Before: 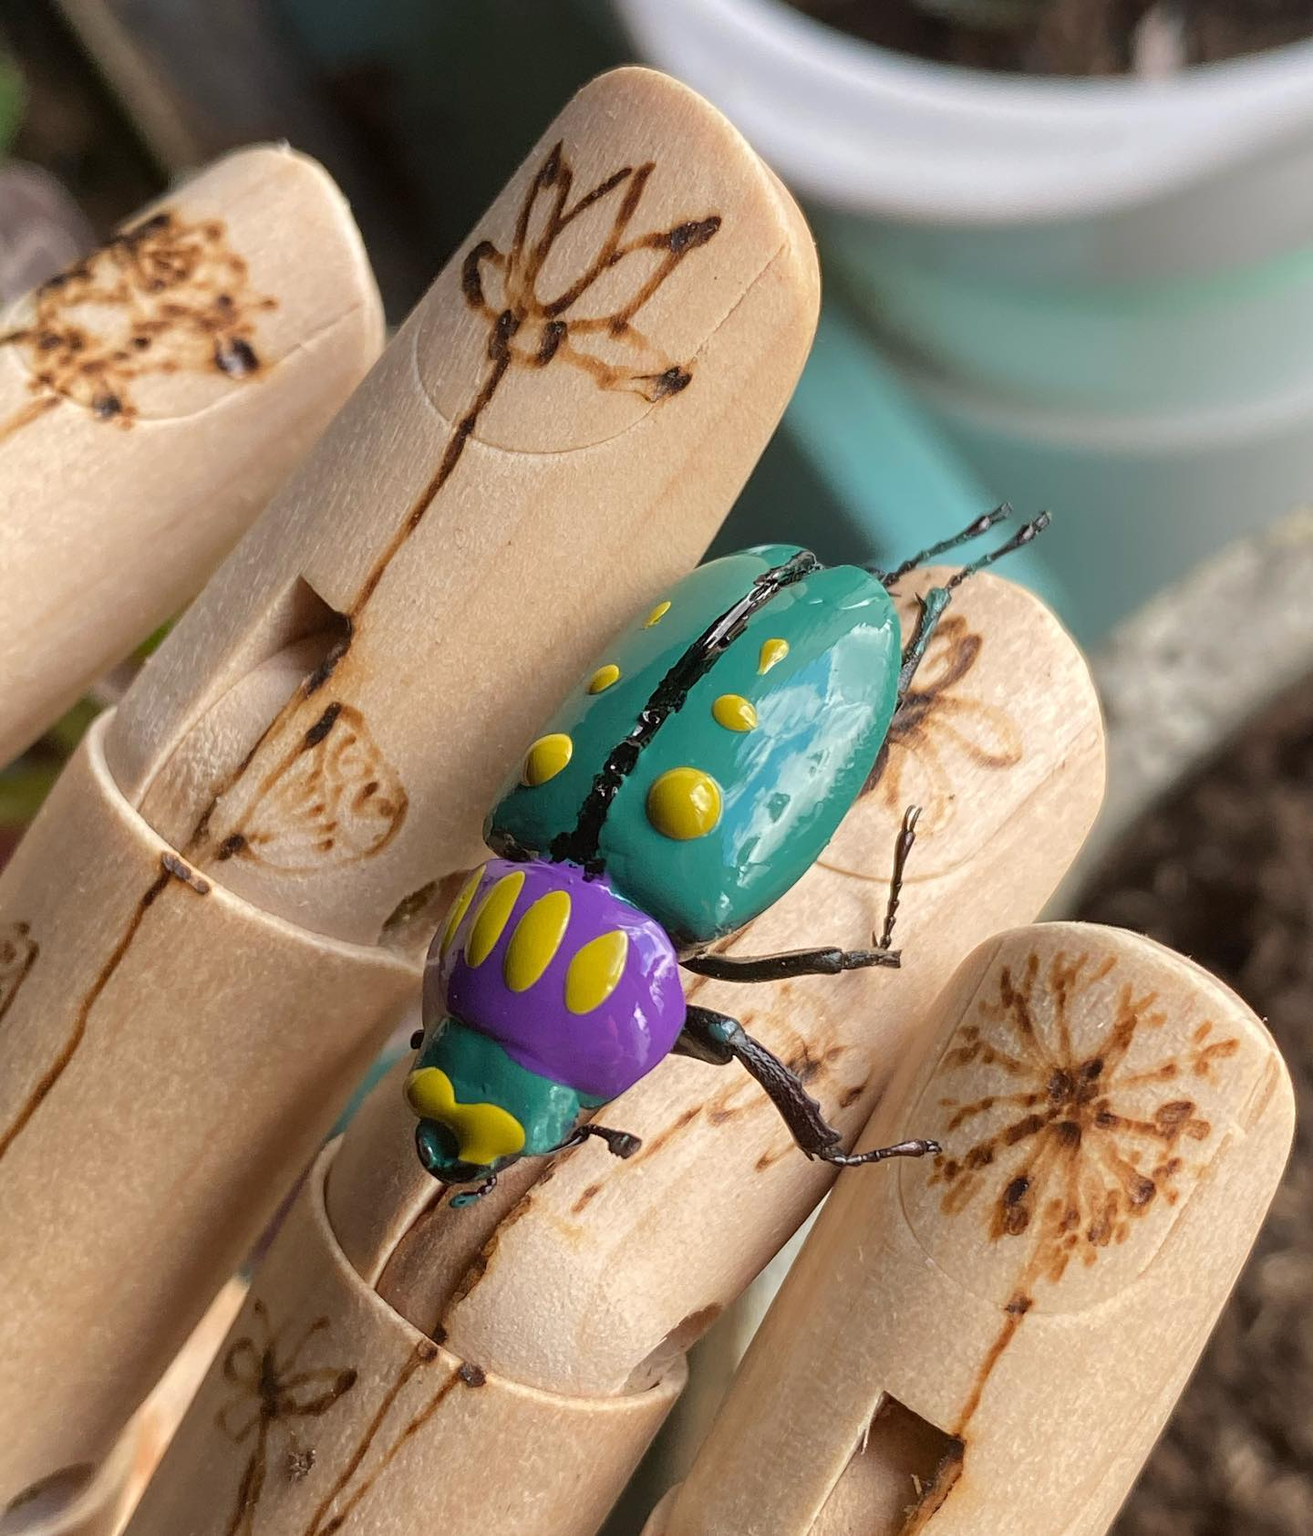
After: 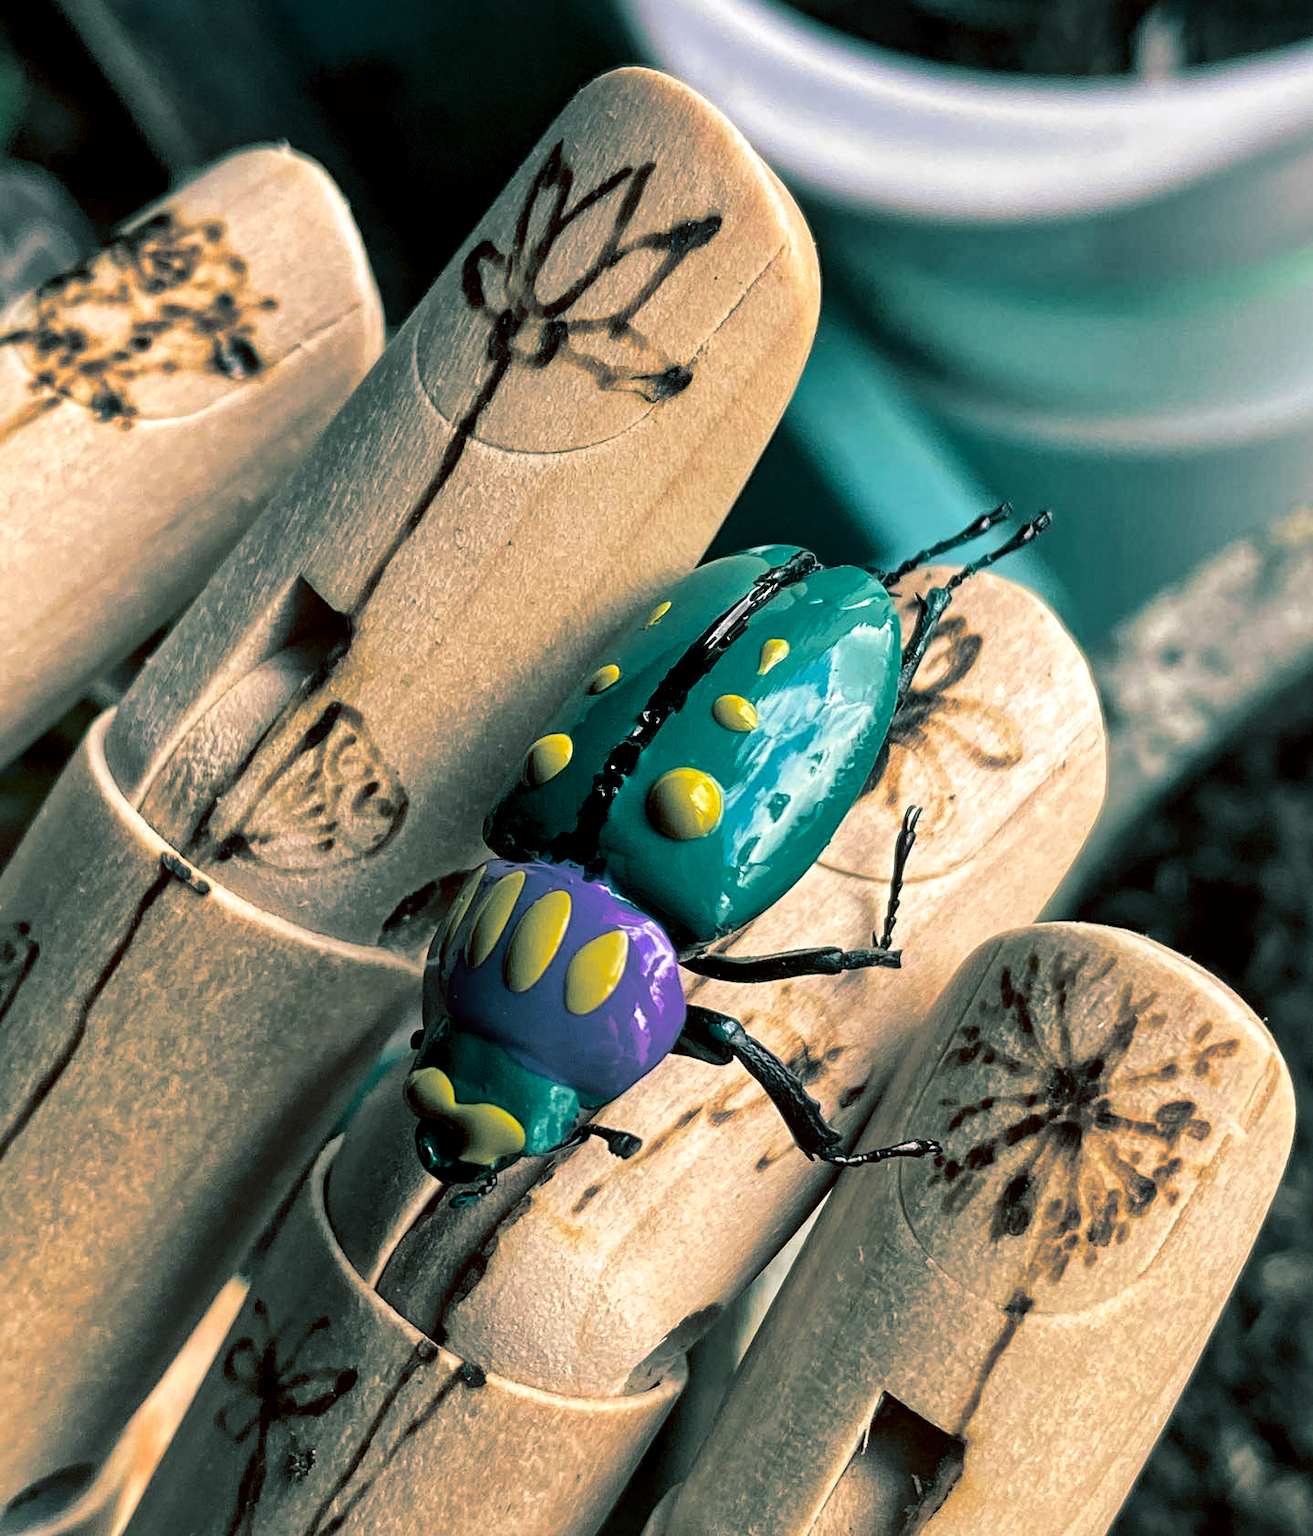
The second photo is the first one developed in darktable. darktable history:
haze removal: on, module defaults
local contrast: mode bilateral grid, contrast 20, coarseness 50, detail 171%, midtone range 0.2
split-toning: shadows › hue 186.43°, highlights › hue 49.29°, compress 30.29%
contrast brightness saturation: contrast 0.19, brightness -0.11, saturation 0.21
levels: levels [0, 0.498, 1]
